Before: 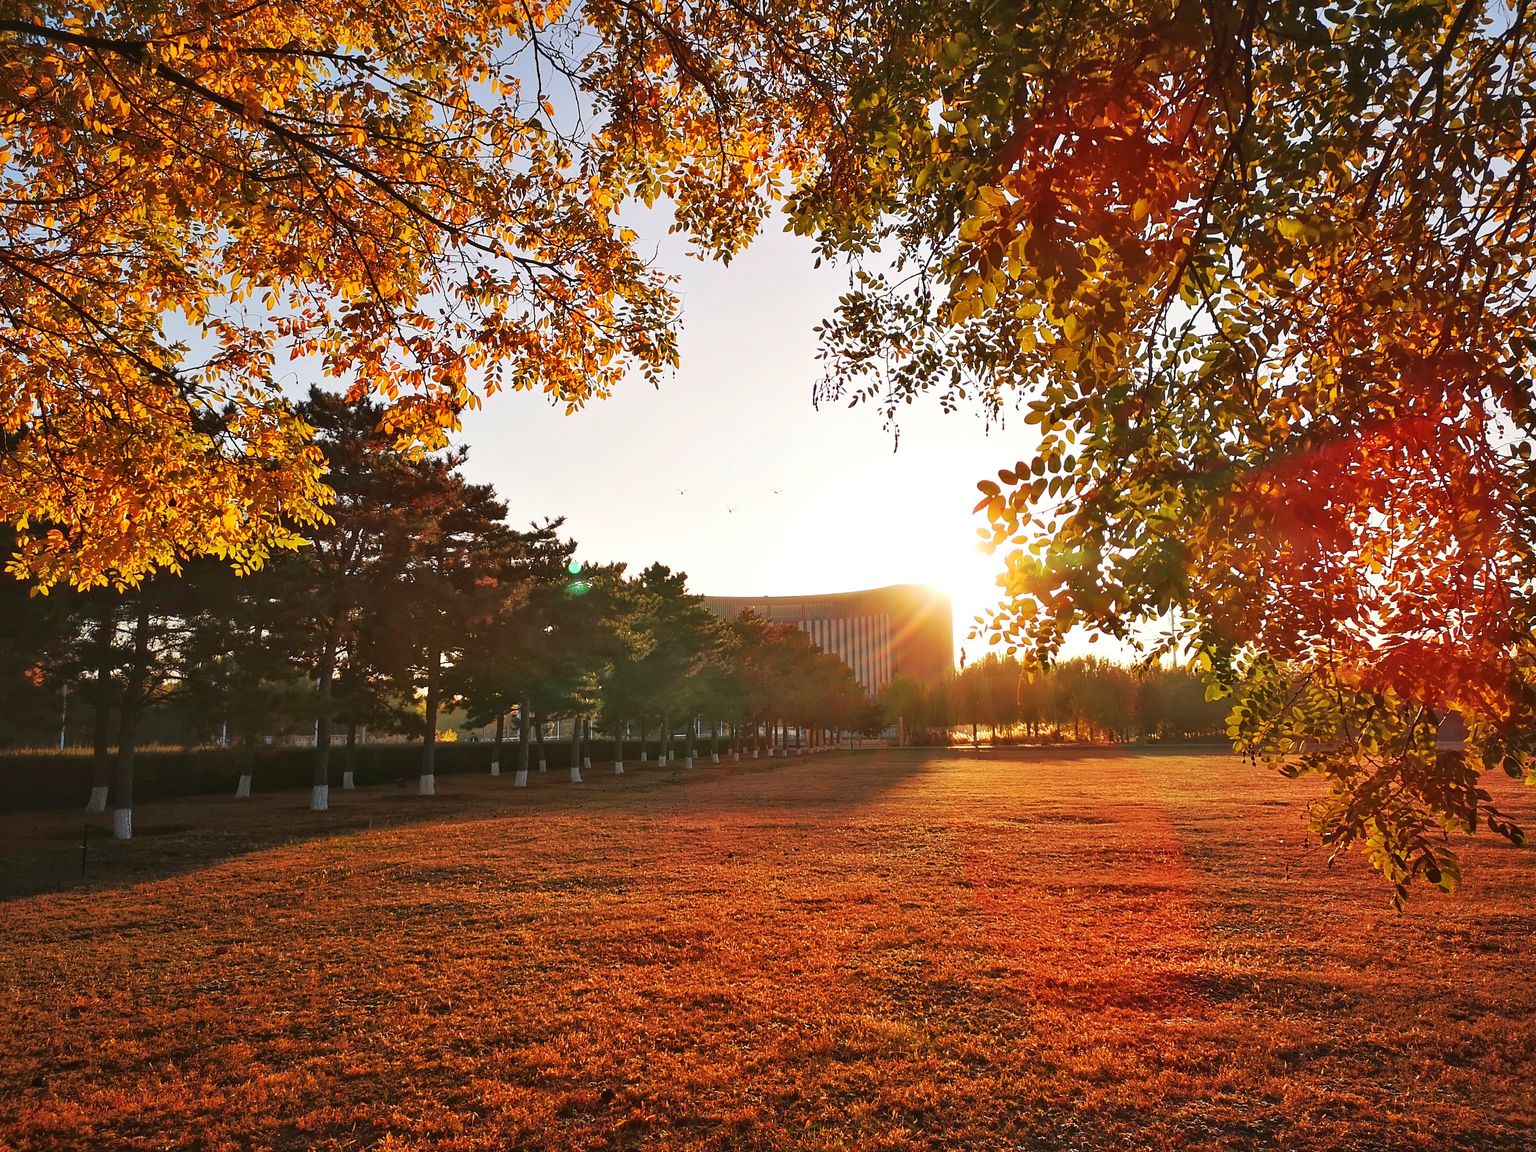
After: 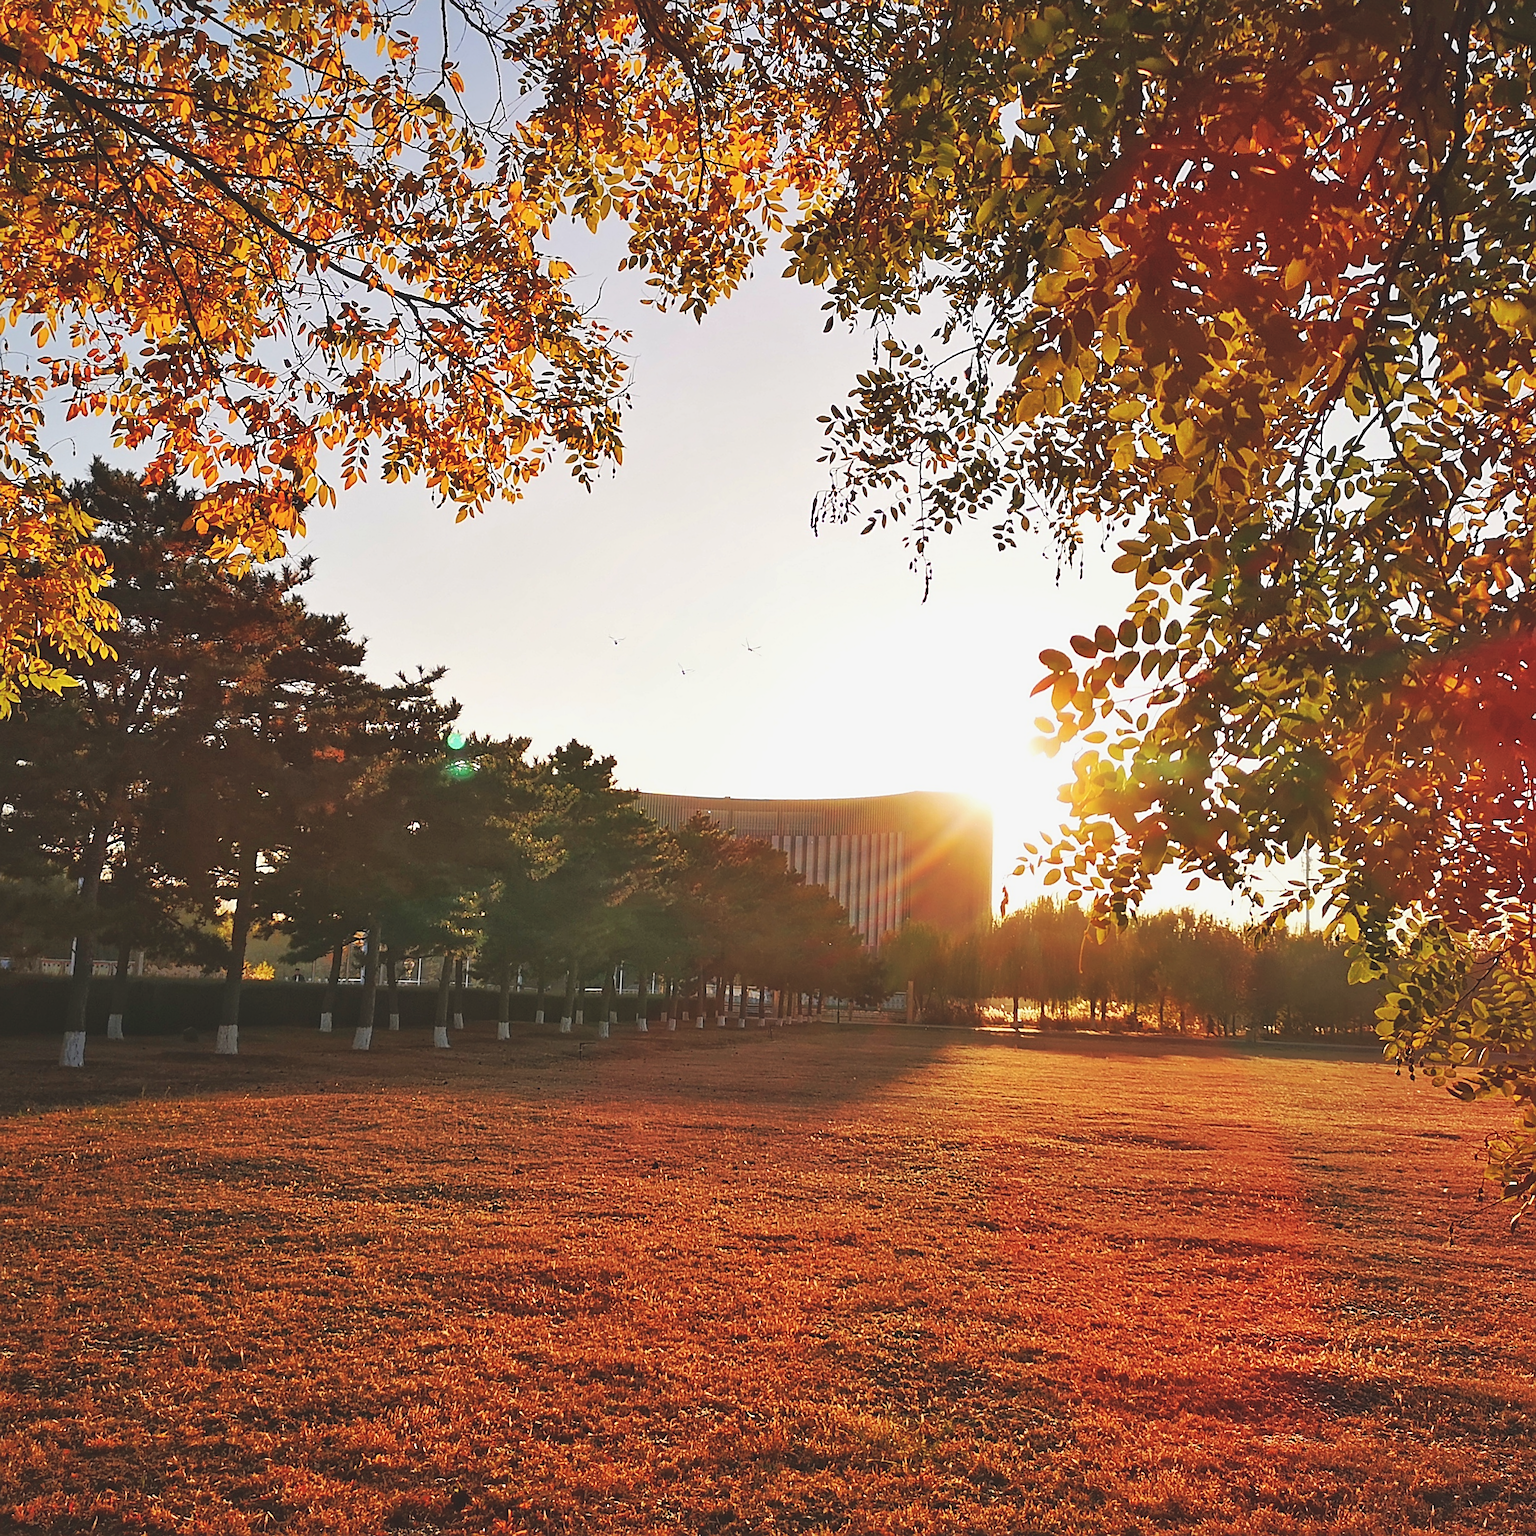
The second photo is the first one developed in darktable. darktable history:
sharpen: on, module defaults
crop and rotate: angle -3.27°, left 14.277%, top 0.028%, right 10.766%, bottom 0.028%
exposure: black level correction -0.015, exposure -0.125 EV, compensate highlight preservation false
